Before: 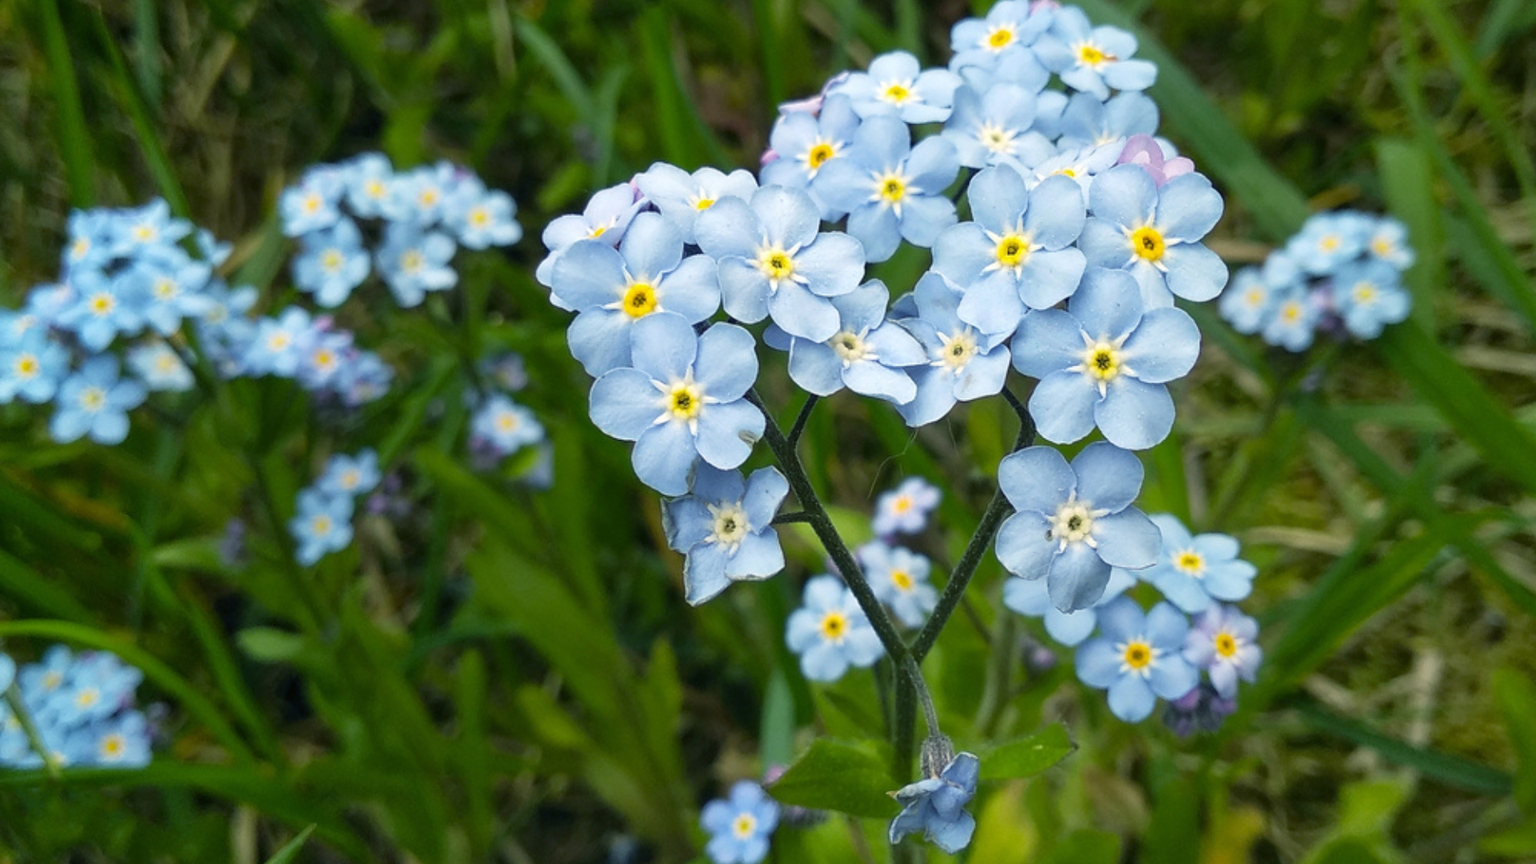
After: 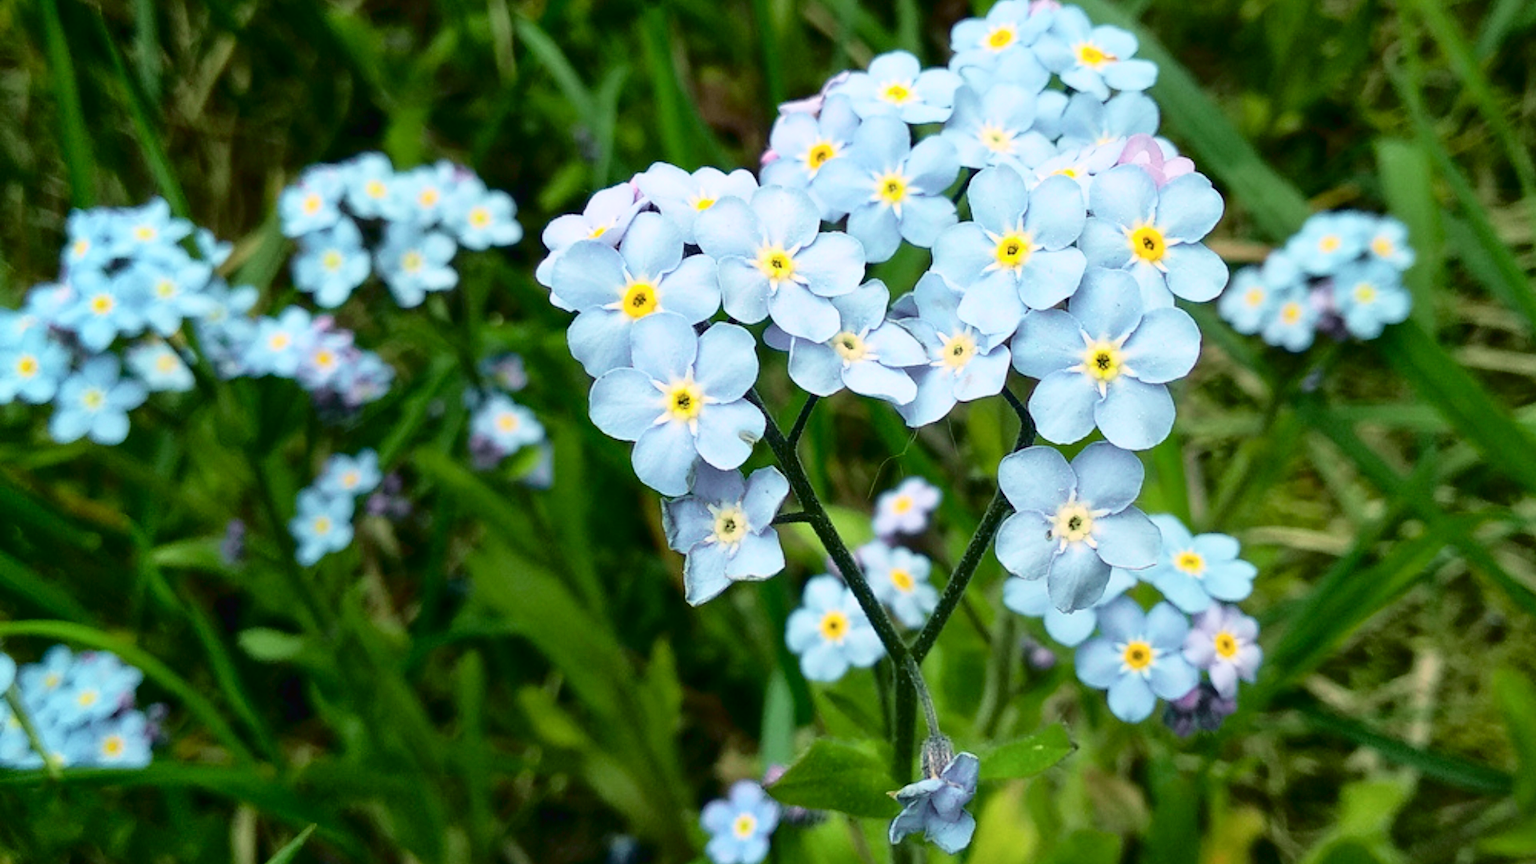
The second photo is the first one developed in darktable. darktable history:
tone curve: curves: ch0 [(0, 0.011) (0.053, 0.026) (0.174, 0.115) (0.398, 0.444) (0.673, 0.775) (0.829, 0.906) (0.991, 0.981)]; ch1 [(0, 0) (0.276, 0.206) (0.409, 0.383) (0.473, 0.458) (0.492, 0.501) (0.512, 0.513) (0.54, 0.543) (0.585, 0.617) (0.659, 0.686) (0.78, 0.8) (1, 1)]; ch2 [(0, 0) (0.438, 0.449) (0.473, 0.469) (0.503, 0.5) (0.523, 0.534) (0.562, 0.594) (0.612, 0.635) (0.695, 0.713) (1, 1)], color space Lab, independent channels, preserve colors none
